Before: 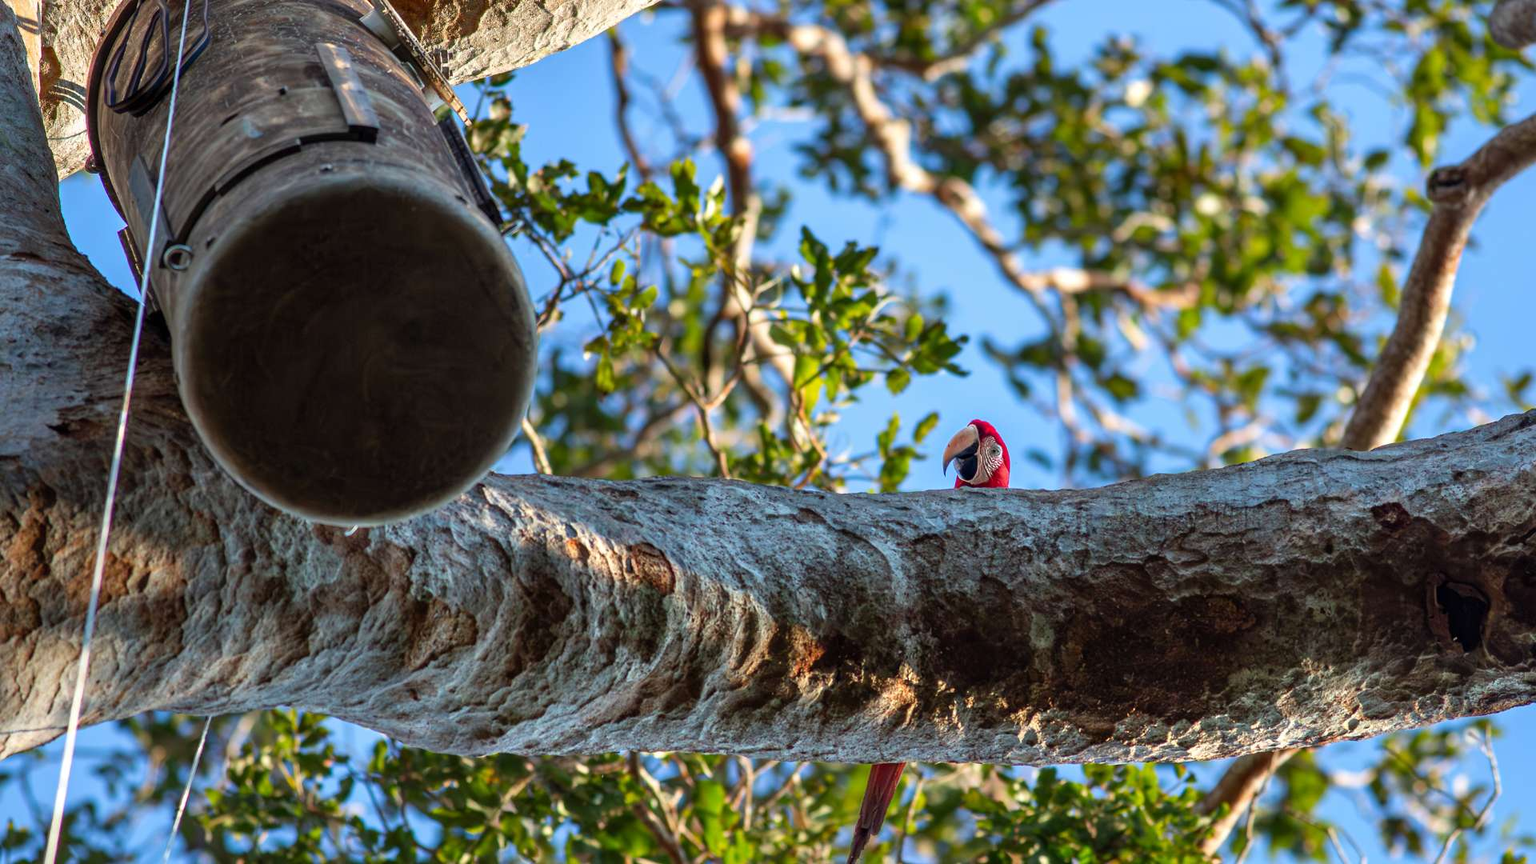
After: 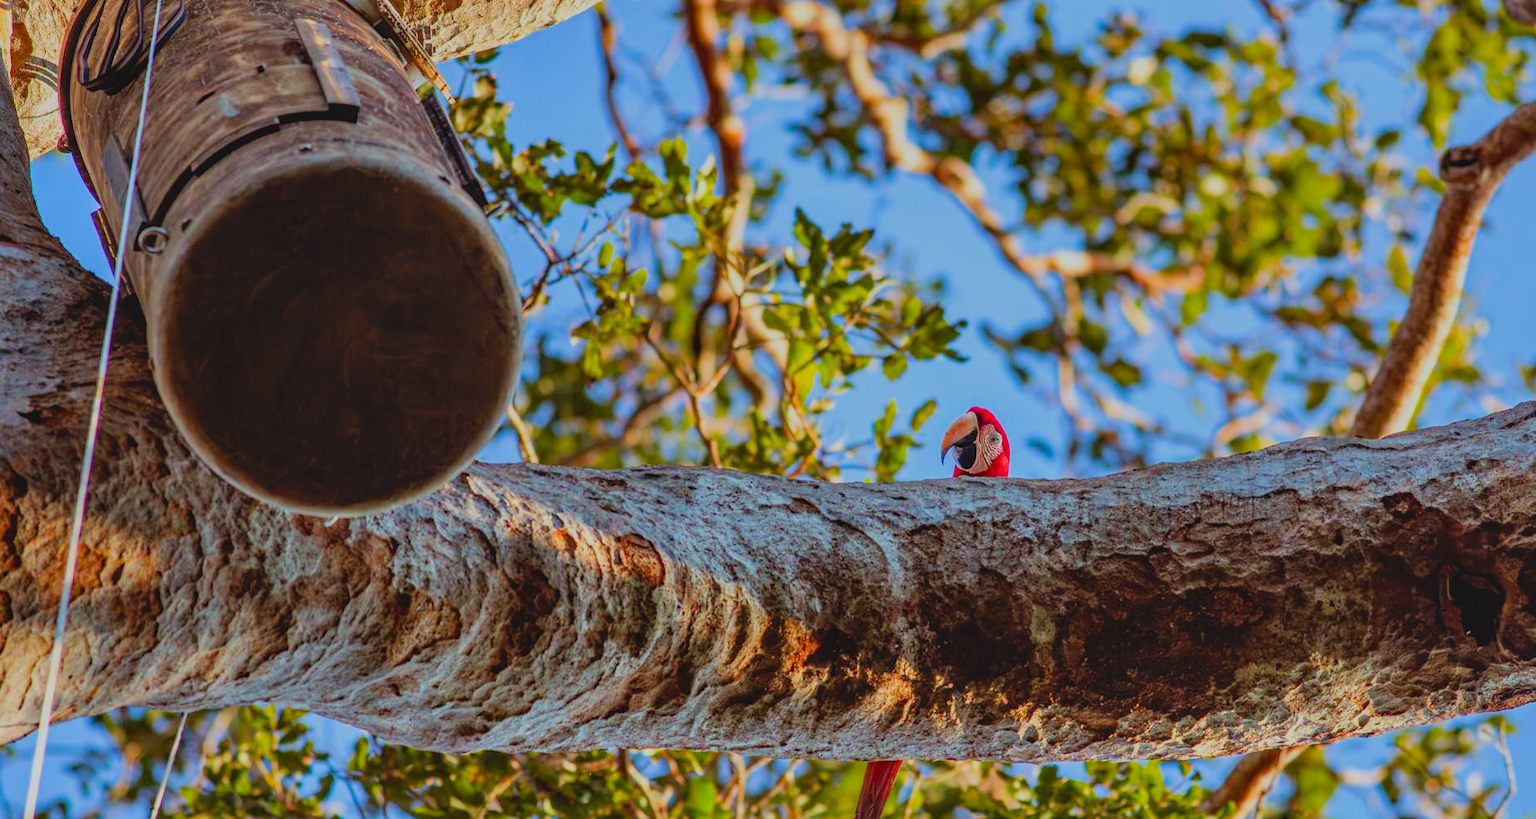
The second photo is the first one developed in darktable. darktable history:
exposure: black level correction 0.001, compensate exposure bias true, compensate highlight preservation false
color correction: highlights a* -0.103, highlights b* -5.48, shadows a* -0.144, shadows b* -0.138
local contrast: on, module defaults
crop: left 1.965%, top 2.896%, right 0.925%, bottom 4.966%
filmic rgb: black relative exposure -7.19 EV, white relative exposure 5.34 EV, hardness 3.03
contrast brightness saturation: contrast -0.184, saturation 0.187
haze removal: compatibility mode true, adaptive false
color balance rgb: shadows lift › chroma 3.352%, shadows lift › hue 278.68°, power › luminance 9.965%, power › chroma 2.809%, power › hue 58.34°, global offset › luminance 0.246%, perceptual saturation grading › global saturation 0.733%, global vibrance 20%
